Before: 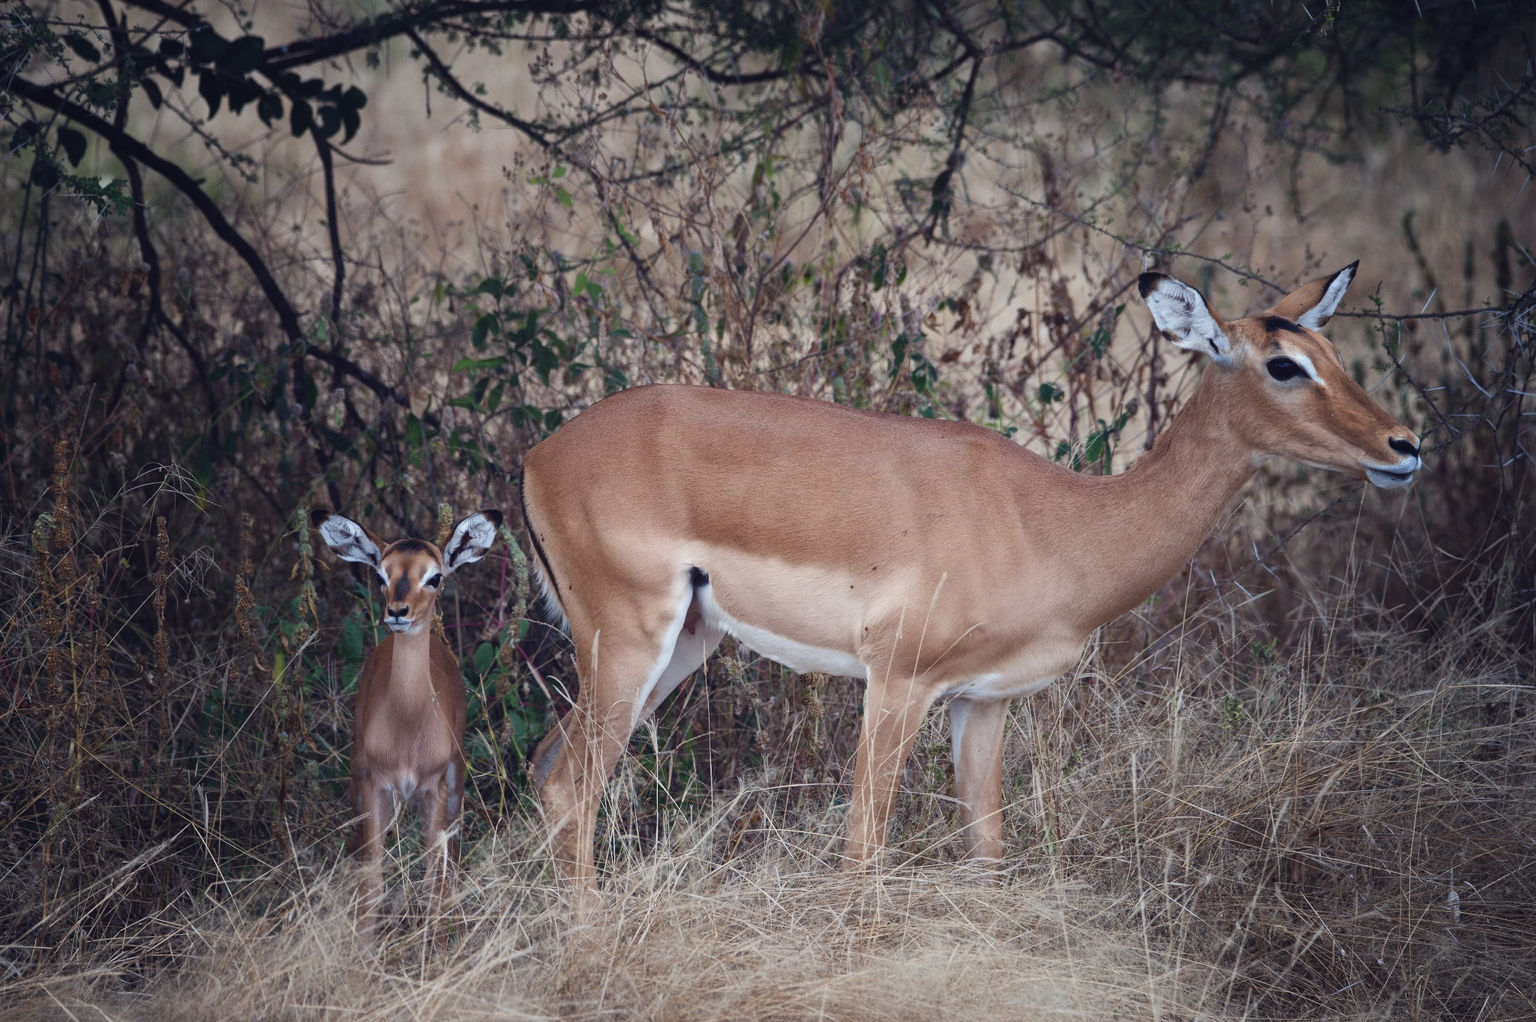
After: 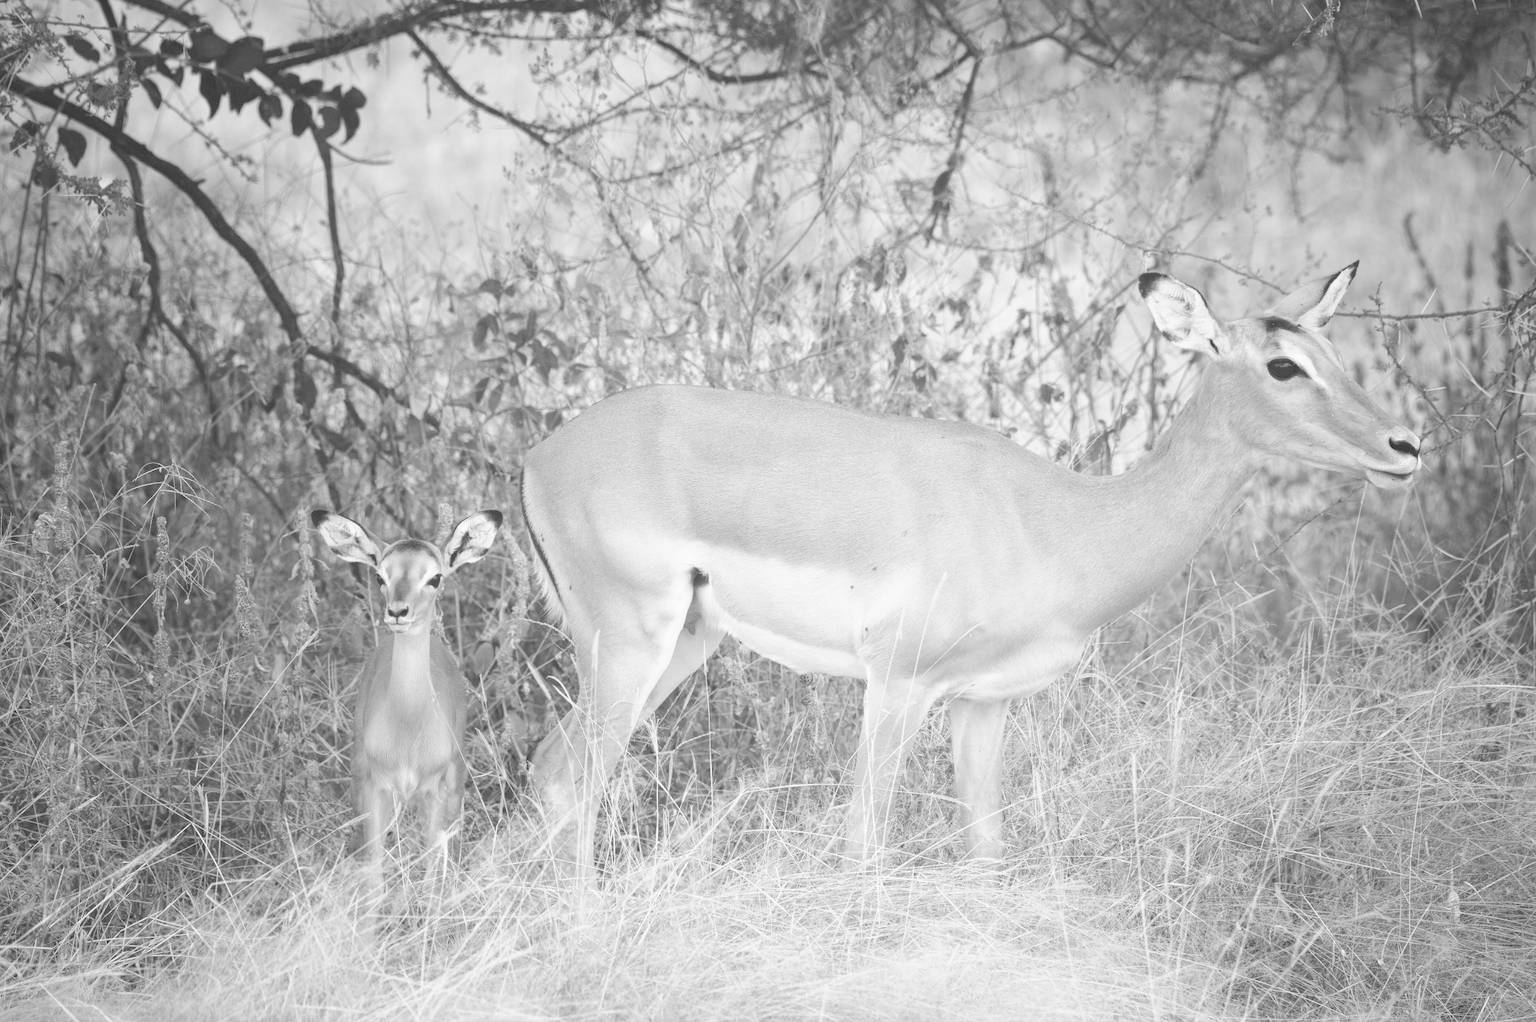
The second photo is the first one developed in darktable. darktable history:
tone curve: curves: ch0 [(0, 0) (0.003, 0) (0.011, 0.002) (0.025, 0.004) (0.044, 0.007) (0.069, 0.015) (0.1, 0.025) (0.136, 0.04) (0.177, 0.09) (0.224, 0.152) (0.277, 0.239) (0.335, 0.335) (0.399, 0.43) (0.468, 0.524) (0.543, 0.621) (0.623, 0.712) (0.709, 0.792) (0.801, 0.871) (0.898, 0.951) (1, 1)], preserve colors none
color look up table: target L [101.33, 85.86, 87.37, 69.22, 66.45, 76.3, 65.65, 48.84, 49.73, 44.67, 30.57, 24.68, 11.06, 200.64, 72.15, 92.43, 81.64, 75.47, 62.88, 70.46, 67.25, 56.1, 44.96, 36.72, 45.86, 33.7, 82.05, 75.88, 71.73, 72.15, 71.73, 67.25, 57.75, 47.94, 55.8, 44.37, 53.98, 51.85, 36.72, 41.11, 27.93, 31.34, 16.74, 5.978, 70.89, 78.38, 59.81, 60.5, 25.54], target a [0.001, 0, 0, 0, -0.001, -0.001, 0, 0.001 ×6, 0, 0, -0.004, 0 ×5, 0.001 ×5, 0 ×7, 0.001, 0, 0.001, 0, 0.001 ×7, -0.005, 0, 0, -0.003, 0.001], target b [-0.002, 0.003 ×4, 0.005, 0.003, -0.002, -0.002, -0.003, -0.005, -0.004, -0.002, 0, 0.005, 0.034, 0.004, 0.004, 0, 0.005, 0.003, -0.002, -0.003, -0.003, -0.003, -0.004, 0.004, 0.004, 0.005, 0.005, 0.005, 0.003, 0, -0.002, -0.002, -0.003, -0.002, -0.002, -0.003, -0.003, -0.004, -0.004, -0.003, -0.002, 0.004, 0.005, 0, -0.001, -0.004], num patches 49
